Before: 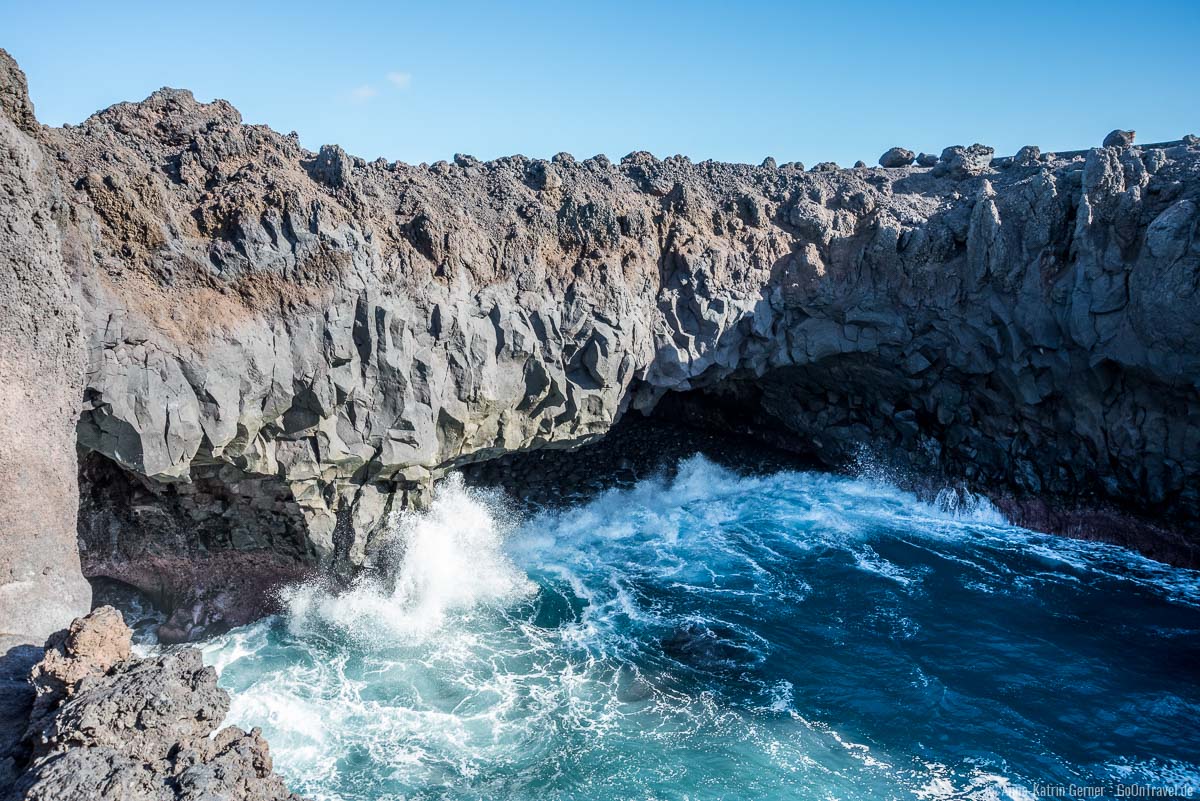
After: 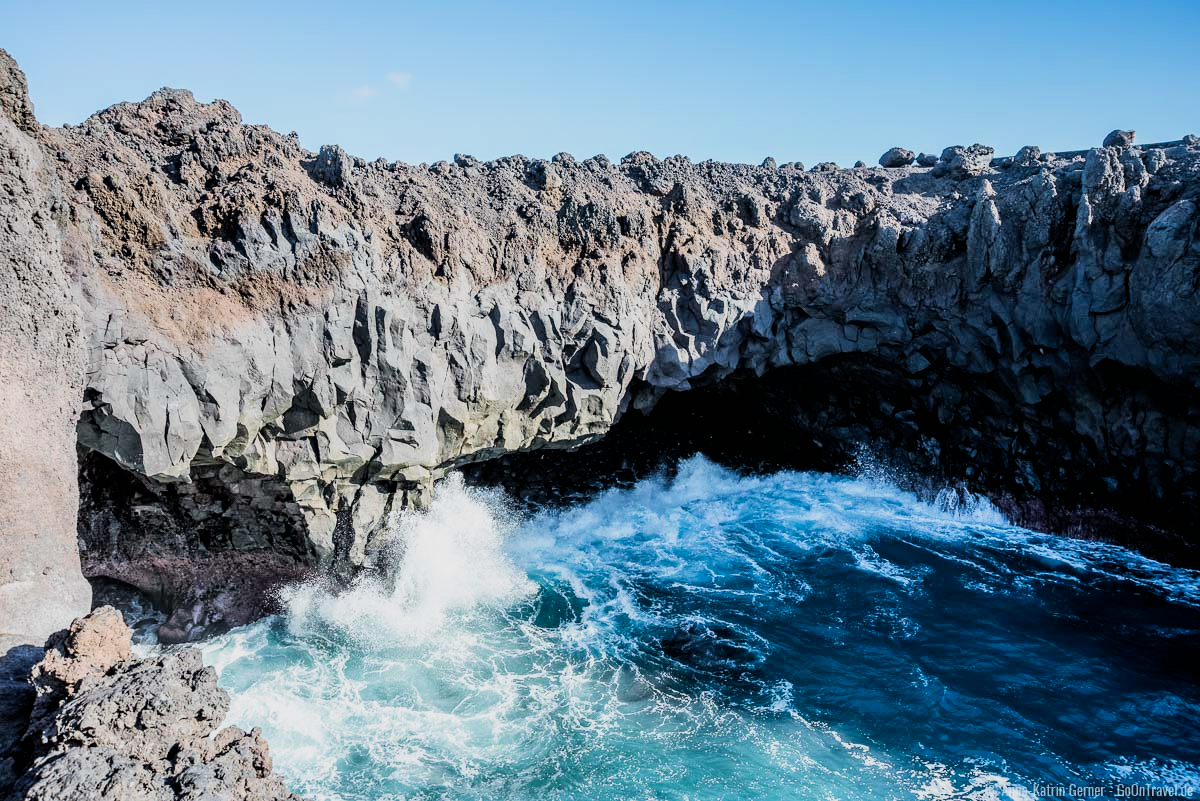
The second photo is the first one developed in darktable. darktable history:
exposure: exposure 0.2 EV, compensate highlight preservation false
filmic rgb: black relative exposure -5 EV, hardness 2.88, contrast 1.1
contrast brightness saturation: contrast 0.1, brightness 0.03, saturation 0.09
